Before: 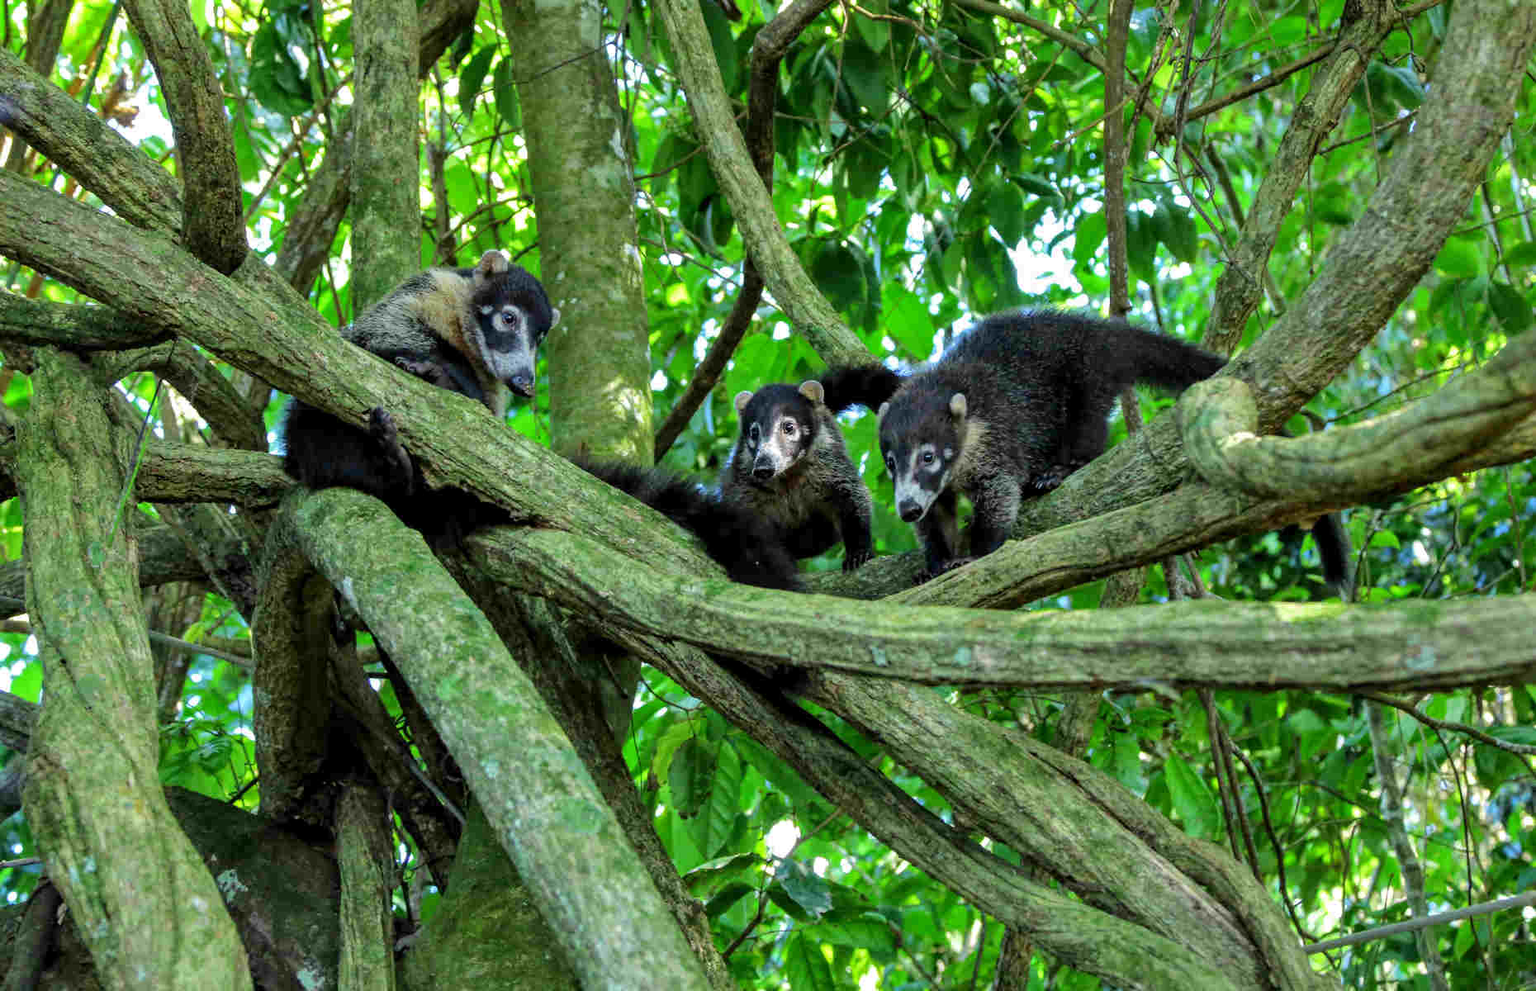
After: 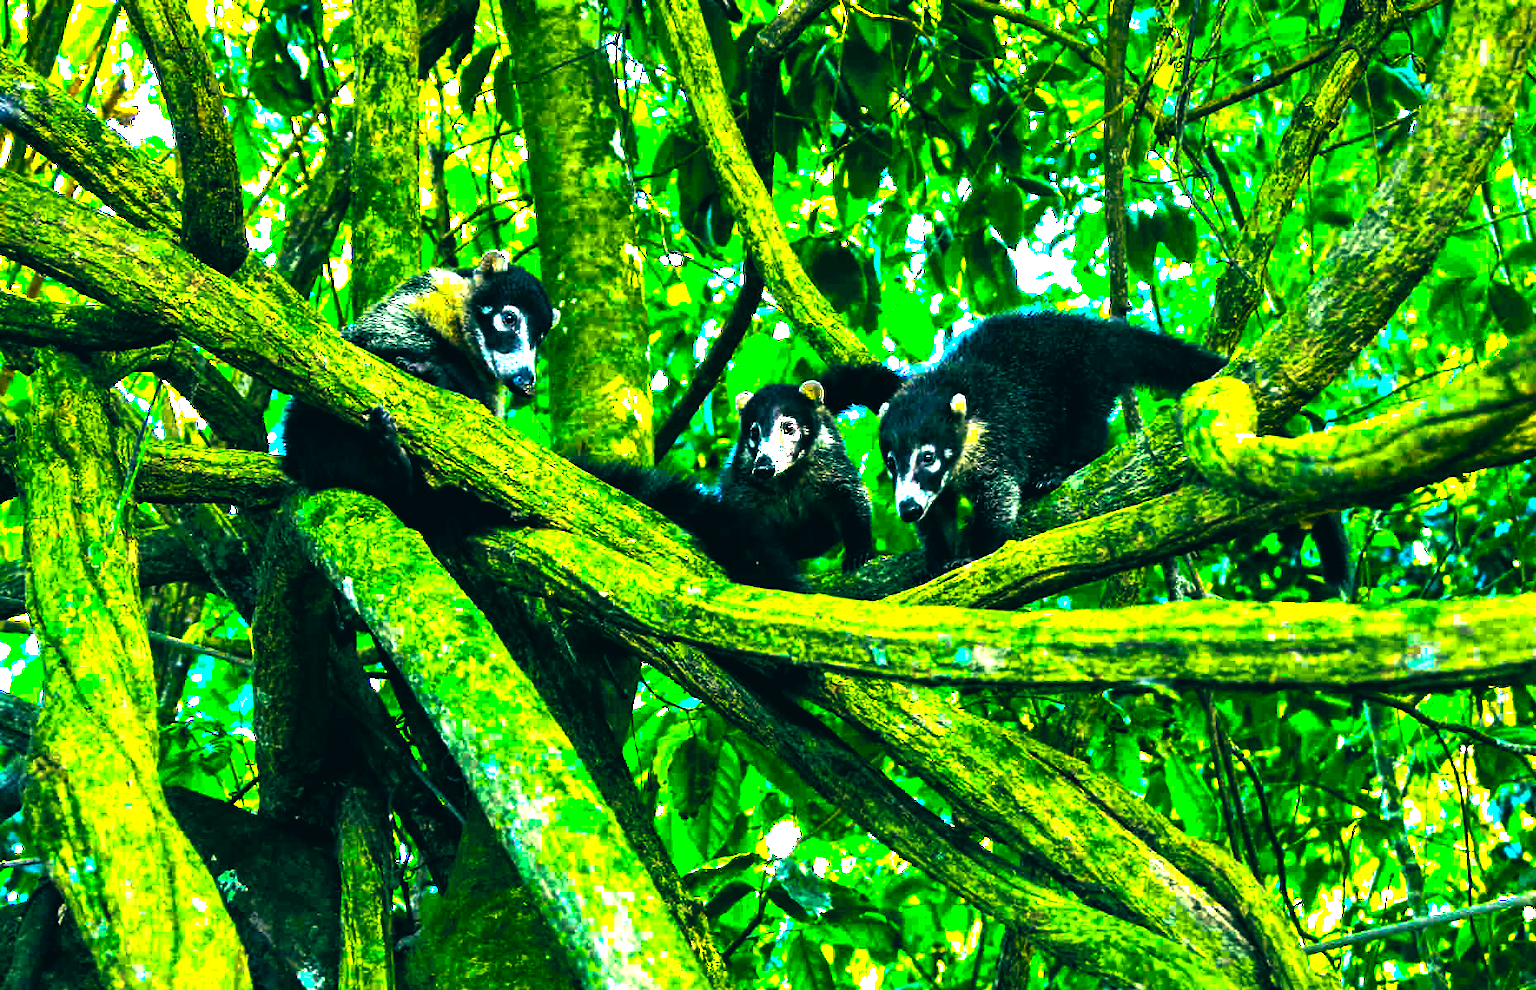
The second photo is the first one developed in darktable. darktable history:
tone equalizer: -8 EV -0.417 EV, -7 EV -0.389 EV, -6 EV -0.333 EV, -5 EV -0.222 EV, -3 EV 0.222 EV, -2 EV 0.333 EV, -1 EV 0.389 EV, +0 EV 0.417 EV, edges refinement/feathering 500, mask exposure compensation -1.57 EV, preserve details no
color balance: lift [1.005, 0.99, 1.007, 1.01], gamma [1, 0.979, 1.011, 1.021], gain [0.923, 1.098, 1.025, 0.902], input saturation 90.45%, contrast 7.73%, output saturation 105.91%
color balance rgb: linear chroma grading › shadows -30%, linear chroma grading › global chroma 35%, perceptual saturation grading › global saturation 75%, perceptual saturation grading › shadows -30%, perceptual brilliance grading › highlights 75%, perceptual brilliance grading › shadows -30%, global vibrance 35%
